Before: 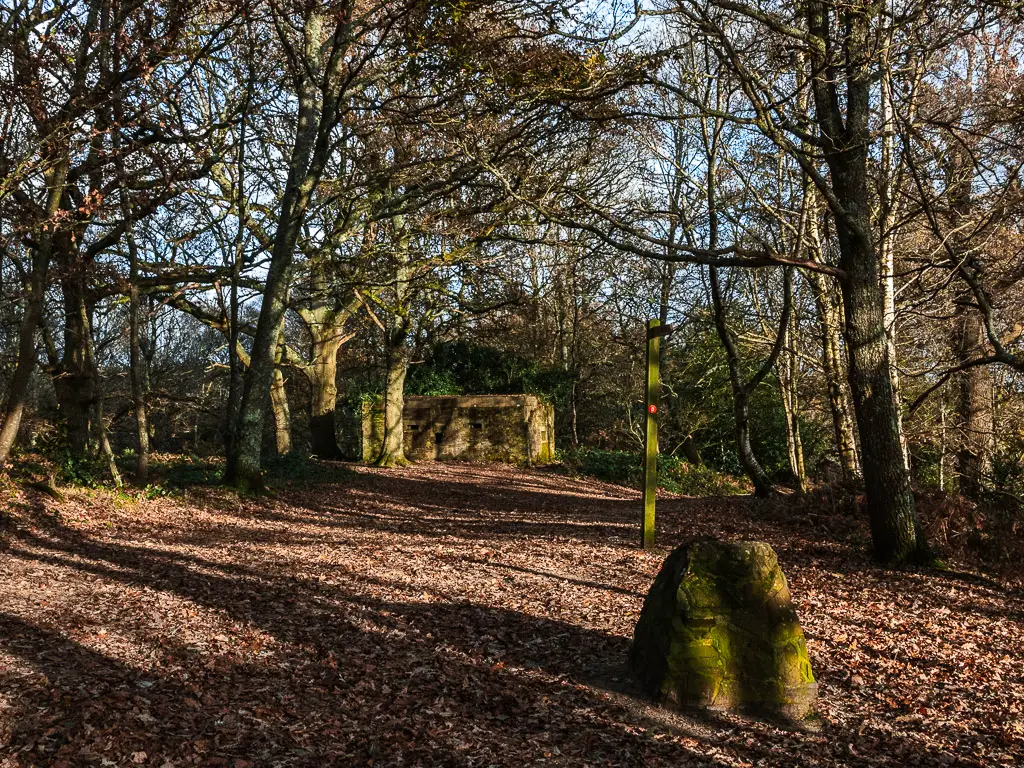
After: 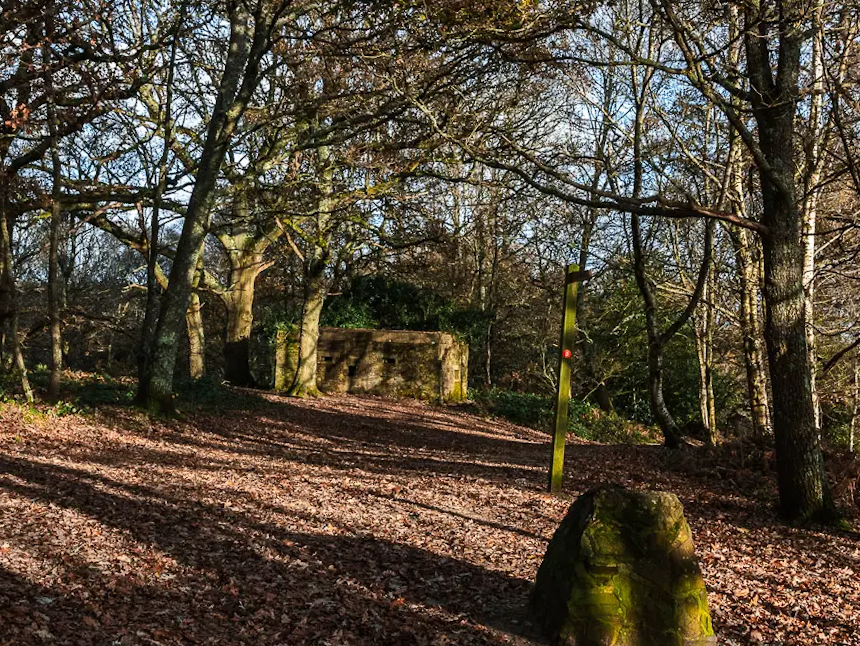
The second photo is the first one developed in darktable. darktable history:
crop and rotate: angle -3.17°, left 5.223%, top 5.198%, right 4.694%, bottom 4.528%
